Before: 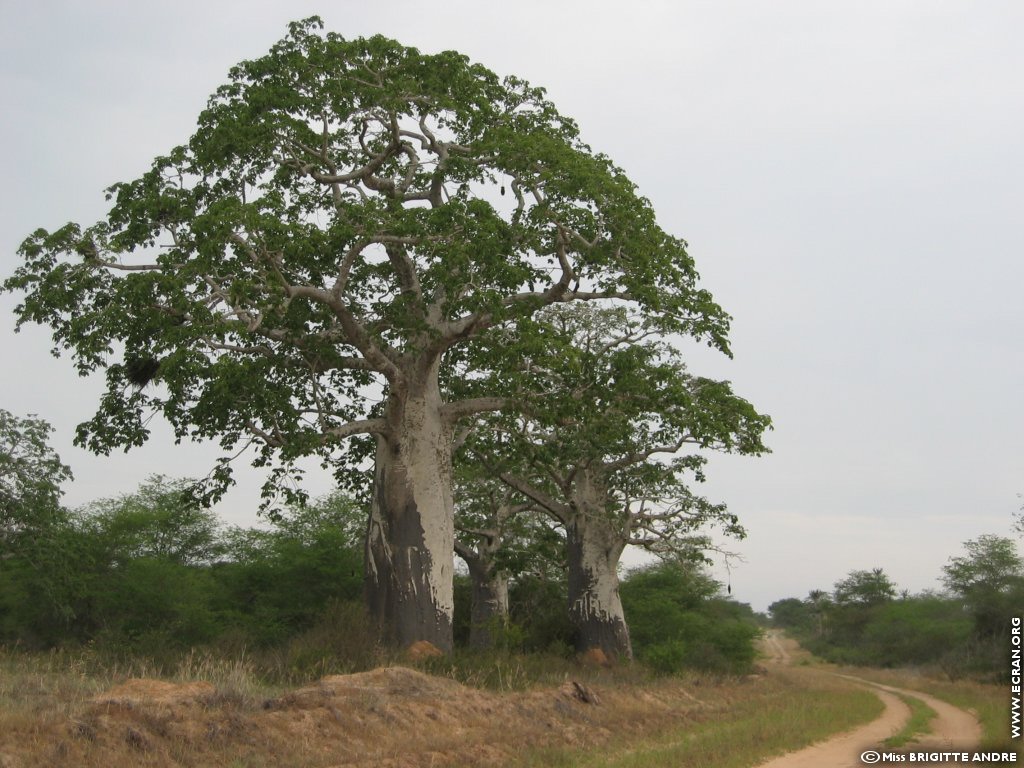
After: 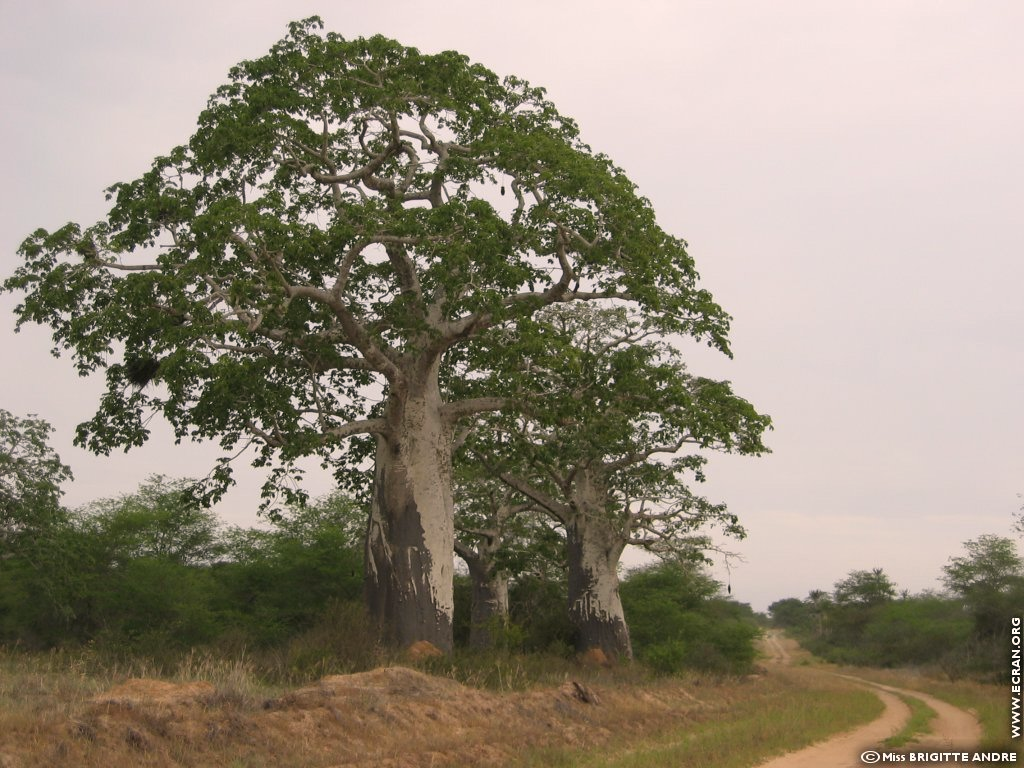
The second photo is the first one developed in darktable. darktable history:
color correction: highlights a* 5.84, highlights b* 4.82
